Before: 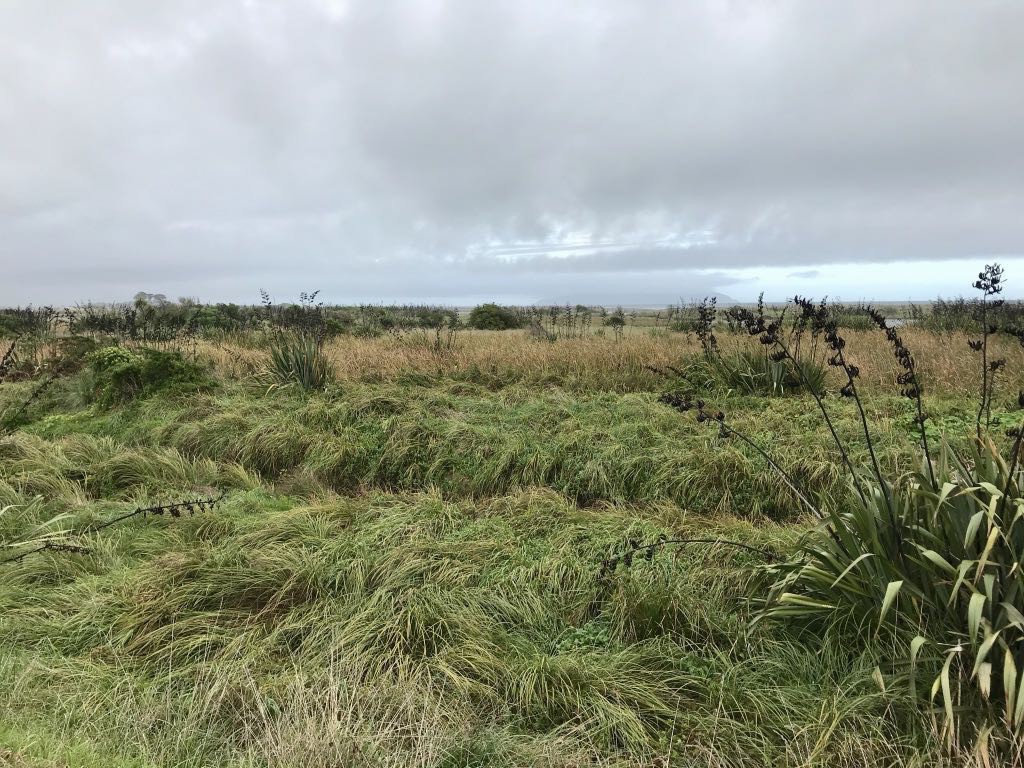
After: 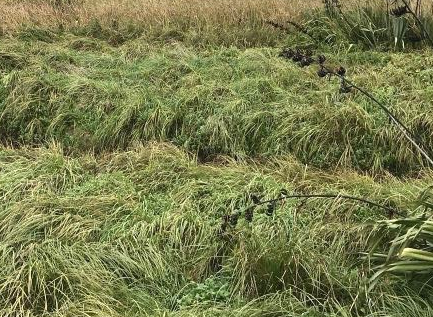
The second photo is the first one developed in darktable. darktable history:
exposure: black level correction 0, exposure 0.499 EV, compensate highlight preservation false
crop: left 37.07%, top 44.942%, right 20.599%, bottom 13.776%
